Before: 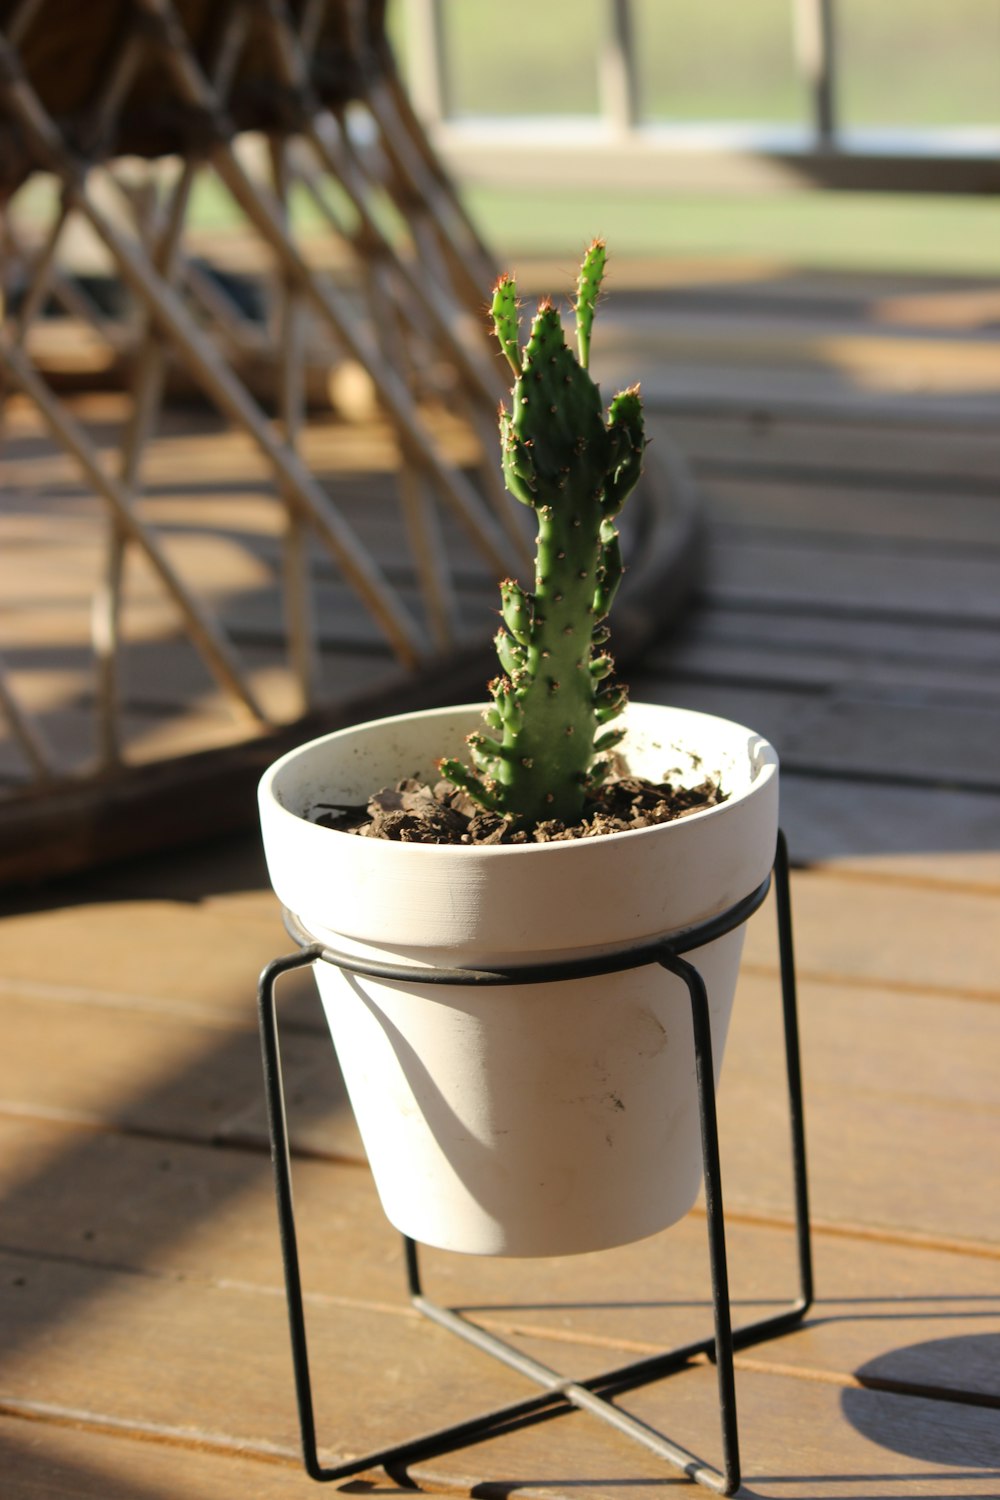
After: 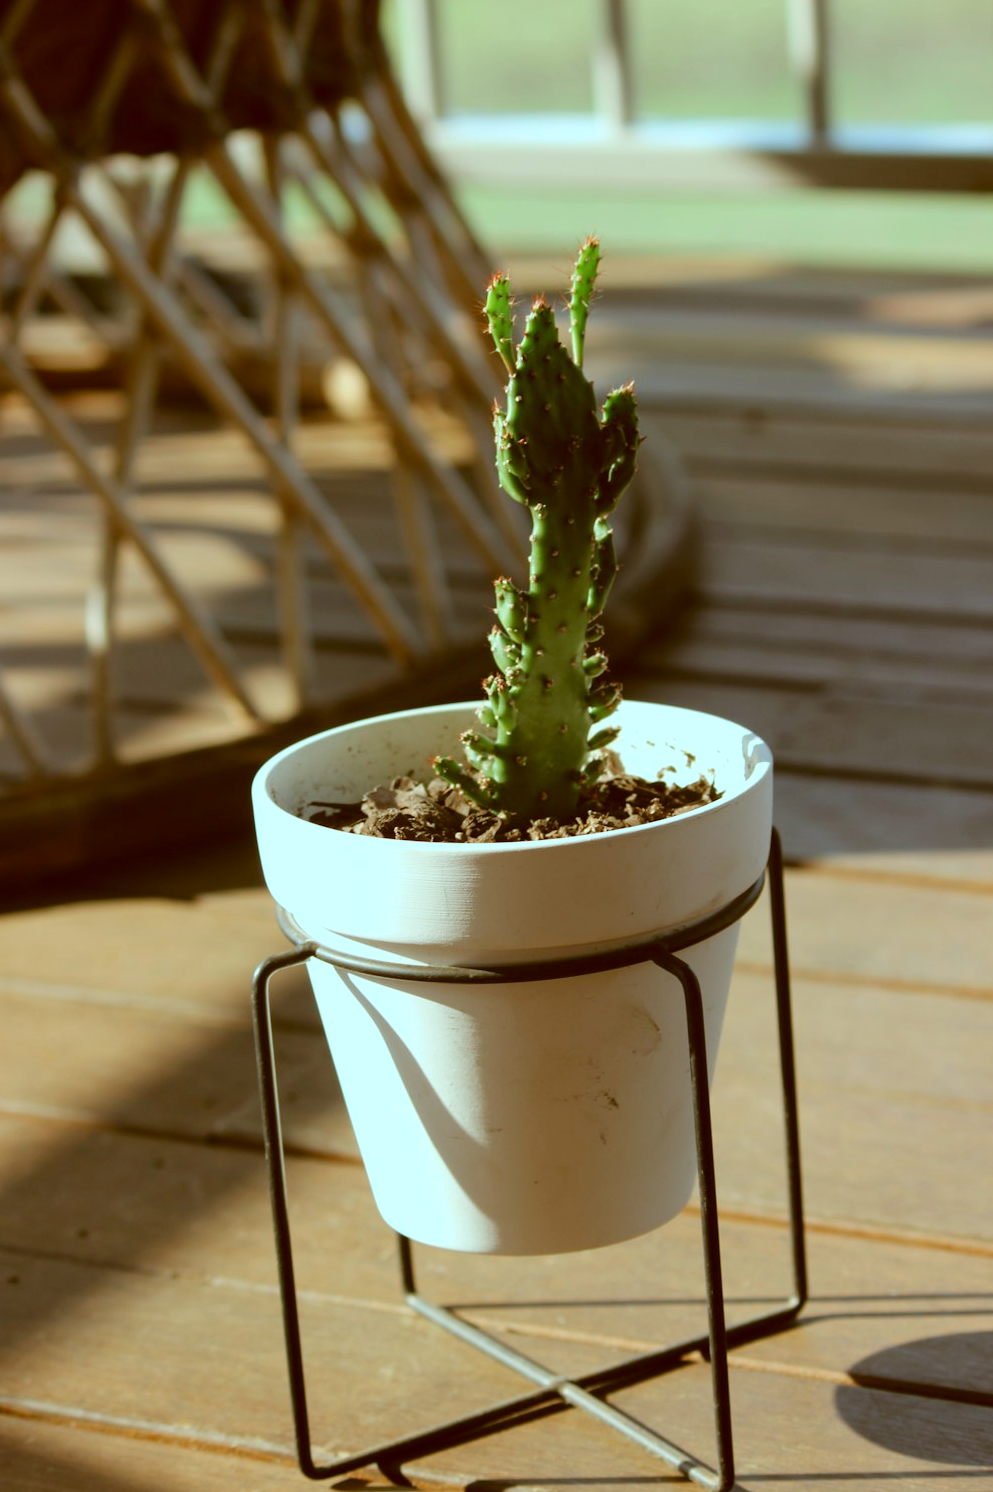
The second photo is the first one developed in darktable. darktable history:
color correction: highlights a* -14.62, highlights b* -16.22, shadows a* 10.12, shadows b* 29.4
crop and rotate: left 0.614%, top 0.179%, bottom 0.309%
